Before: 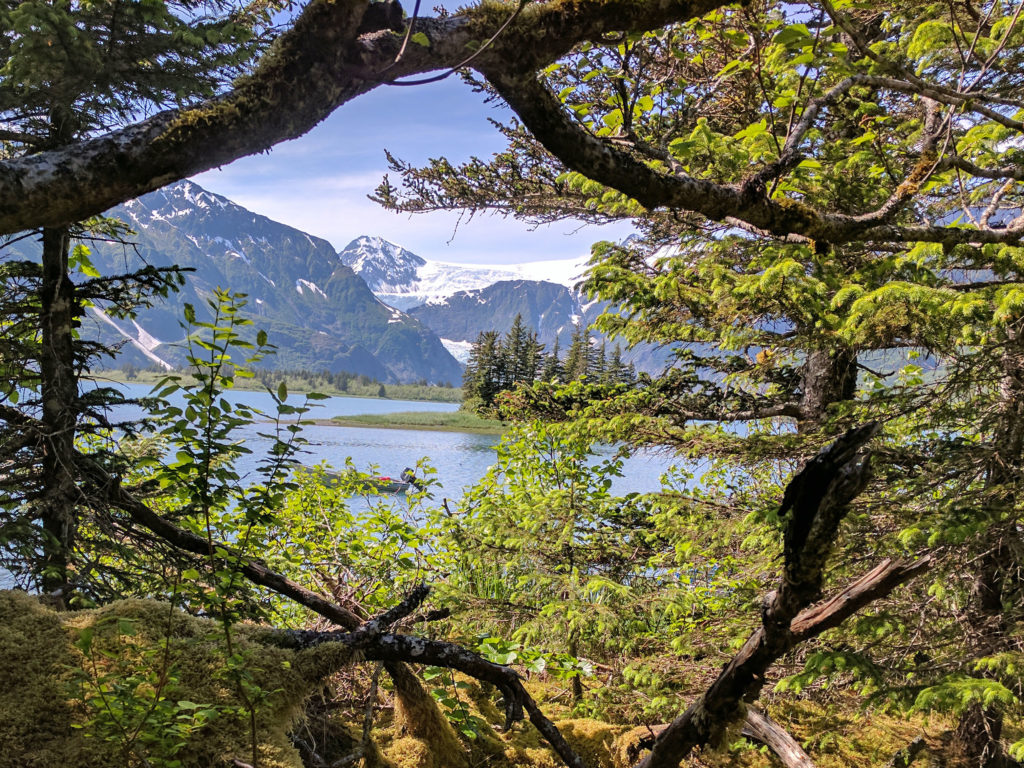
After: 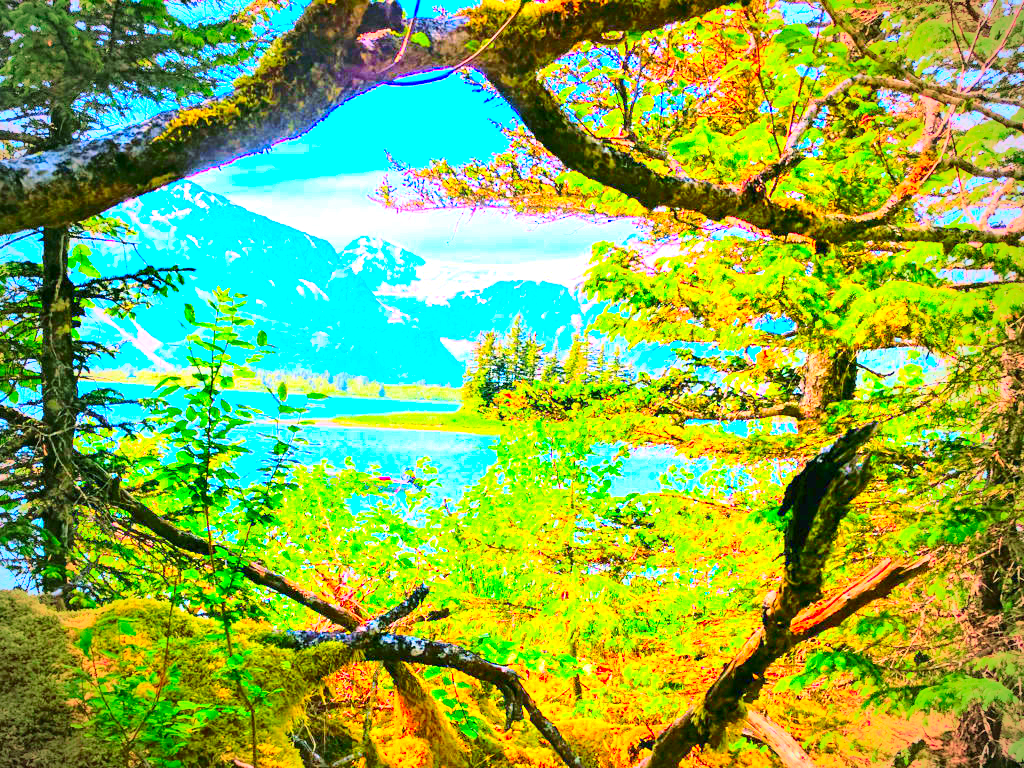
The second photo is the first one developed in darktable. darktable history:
vignetting: fall-off start 71.74%
exposure: black level correction 0, exposure 1 EV, compensate highlight preservation false
color balance rgb: shadows lift › luminance -7.72%, shadows lift › chroma 2.263%, shadows lift › hue 198.99°, perceptual saturation grading › global saturation 10.078%, perceptual brilliance grading › global brilliance 29.99%, global vibrance 20%
base curve: curves: ch0 [(0, 0) (0.025, 0.046) (0.112, 0.277) (0.467, 0.74) (0.814, 0.929) (1, 0.942)]
color correction: highlights b* 0.057, saturation 2.98
